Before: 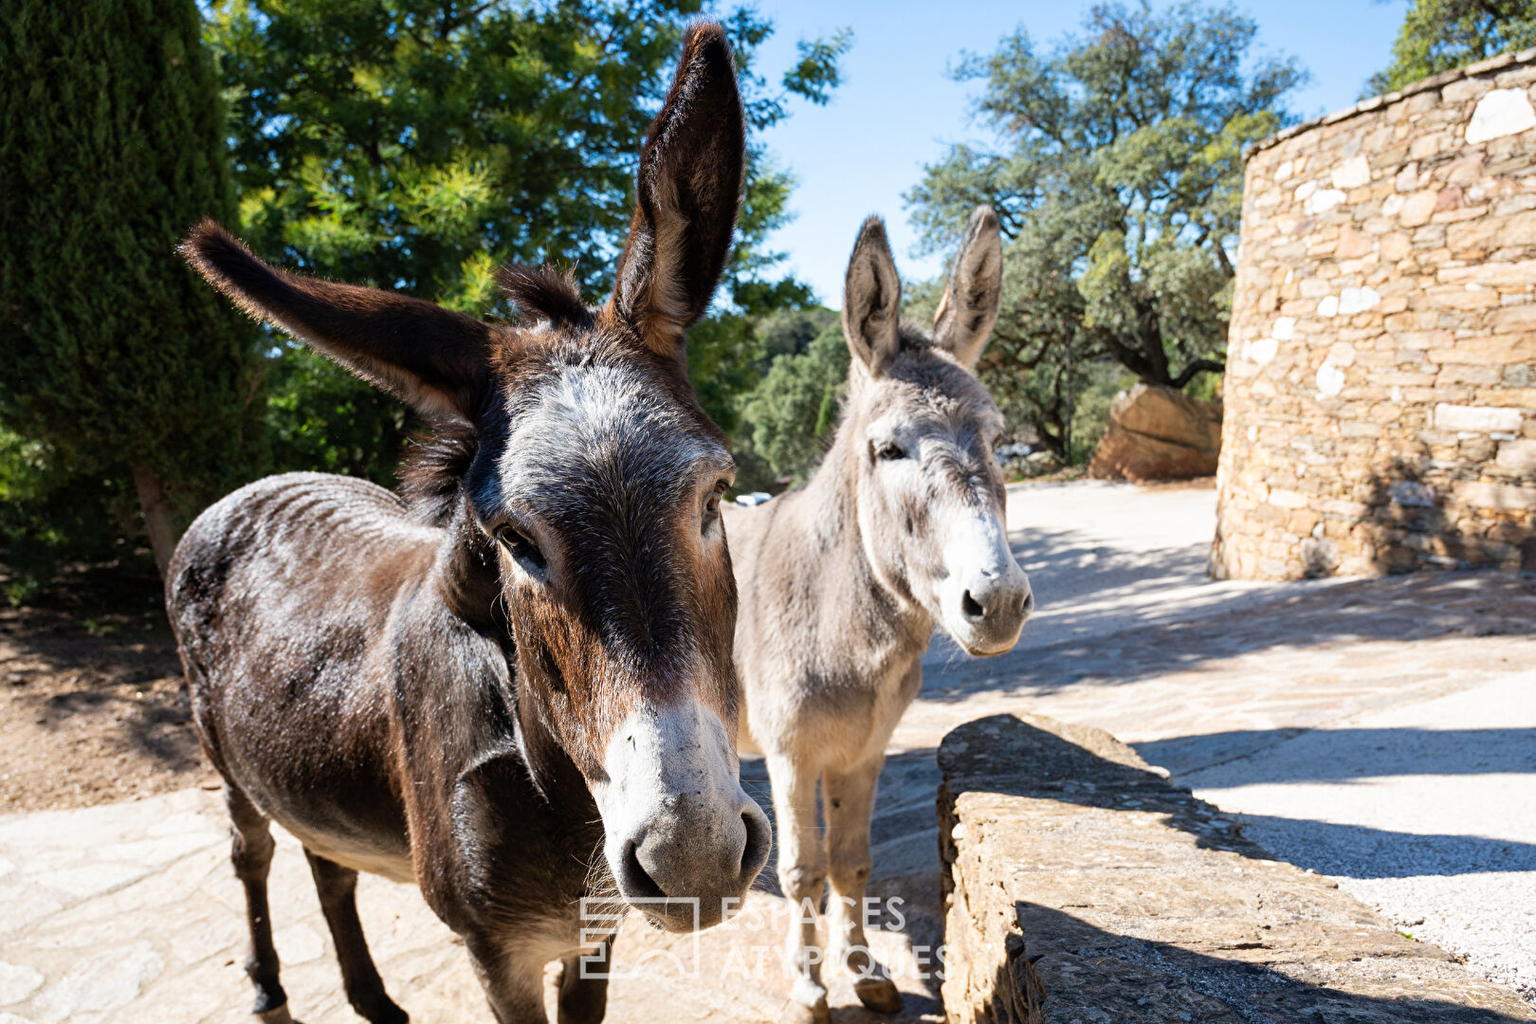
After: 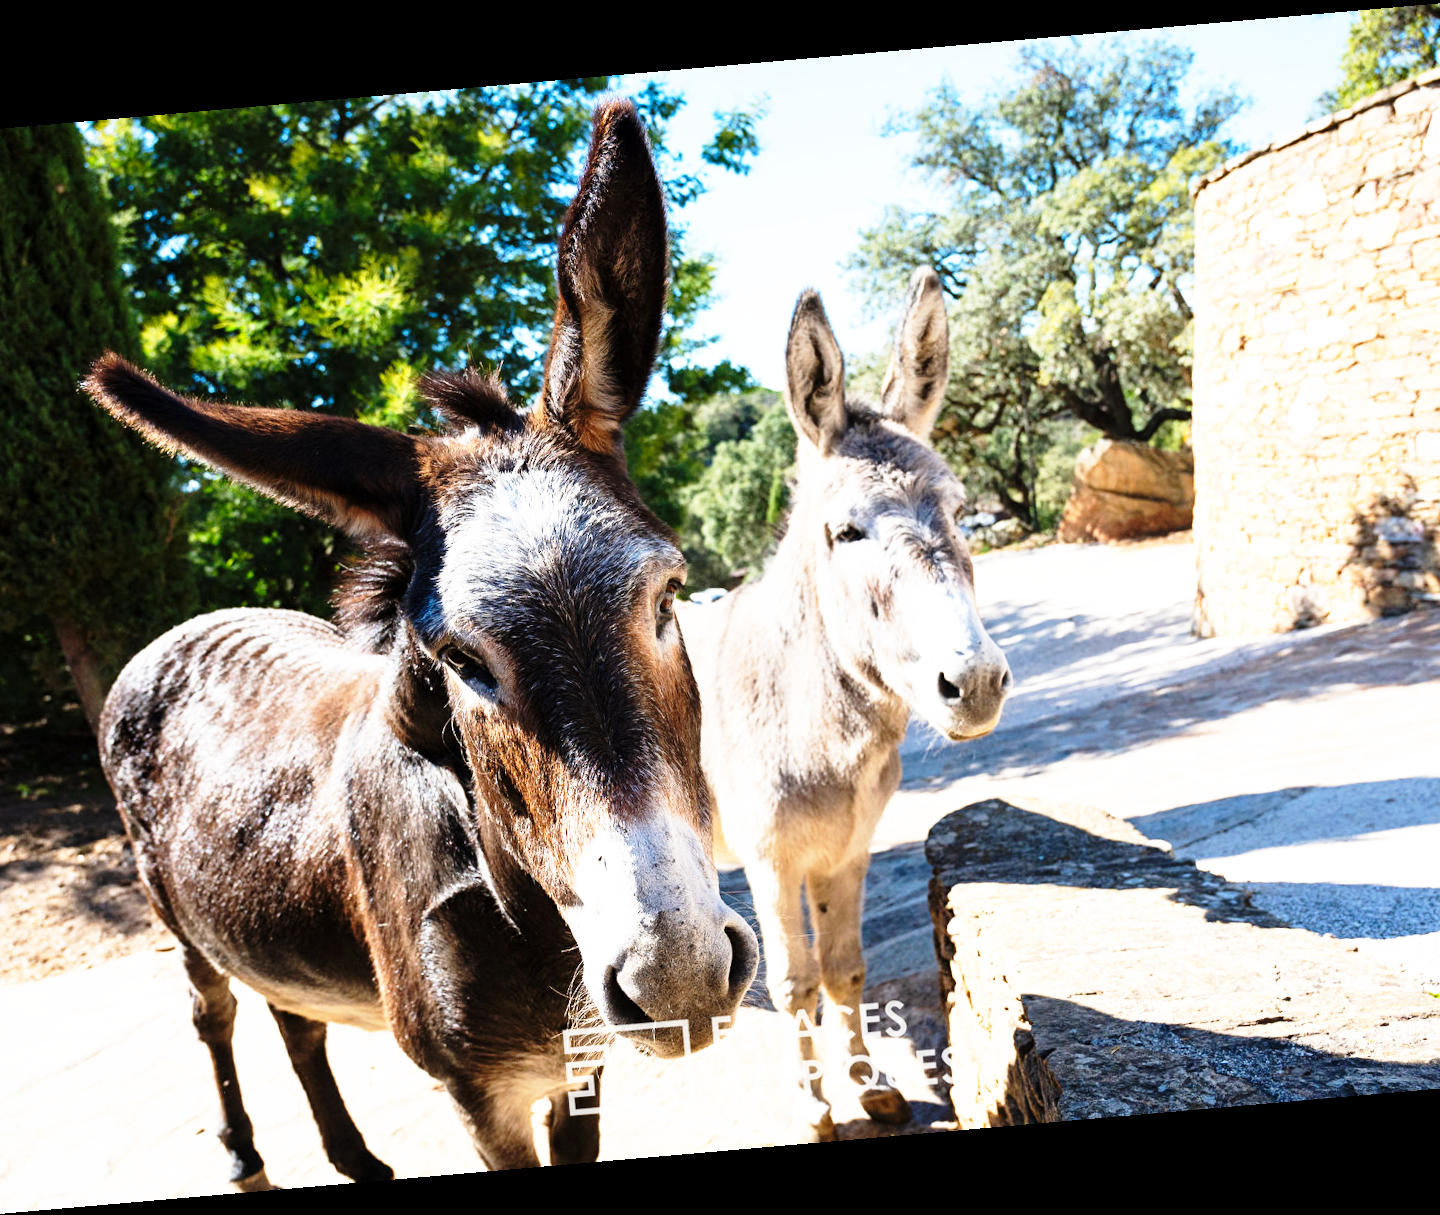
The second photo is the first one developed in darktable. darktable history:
base curve: curves: ch0 [(0, 0) (0.026, 0.03) (0.109, 0.232) (0.351, 0.748) (0.669, 0.968) (1, 1)], preserve colors none
crop: left 7.598%, right 7.873%
rotate and perspective: rotation -4.98°, automatic cropping off
tone equalizer: on, module defaults
